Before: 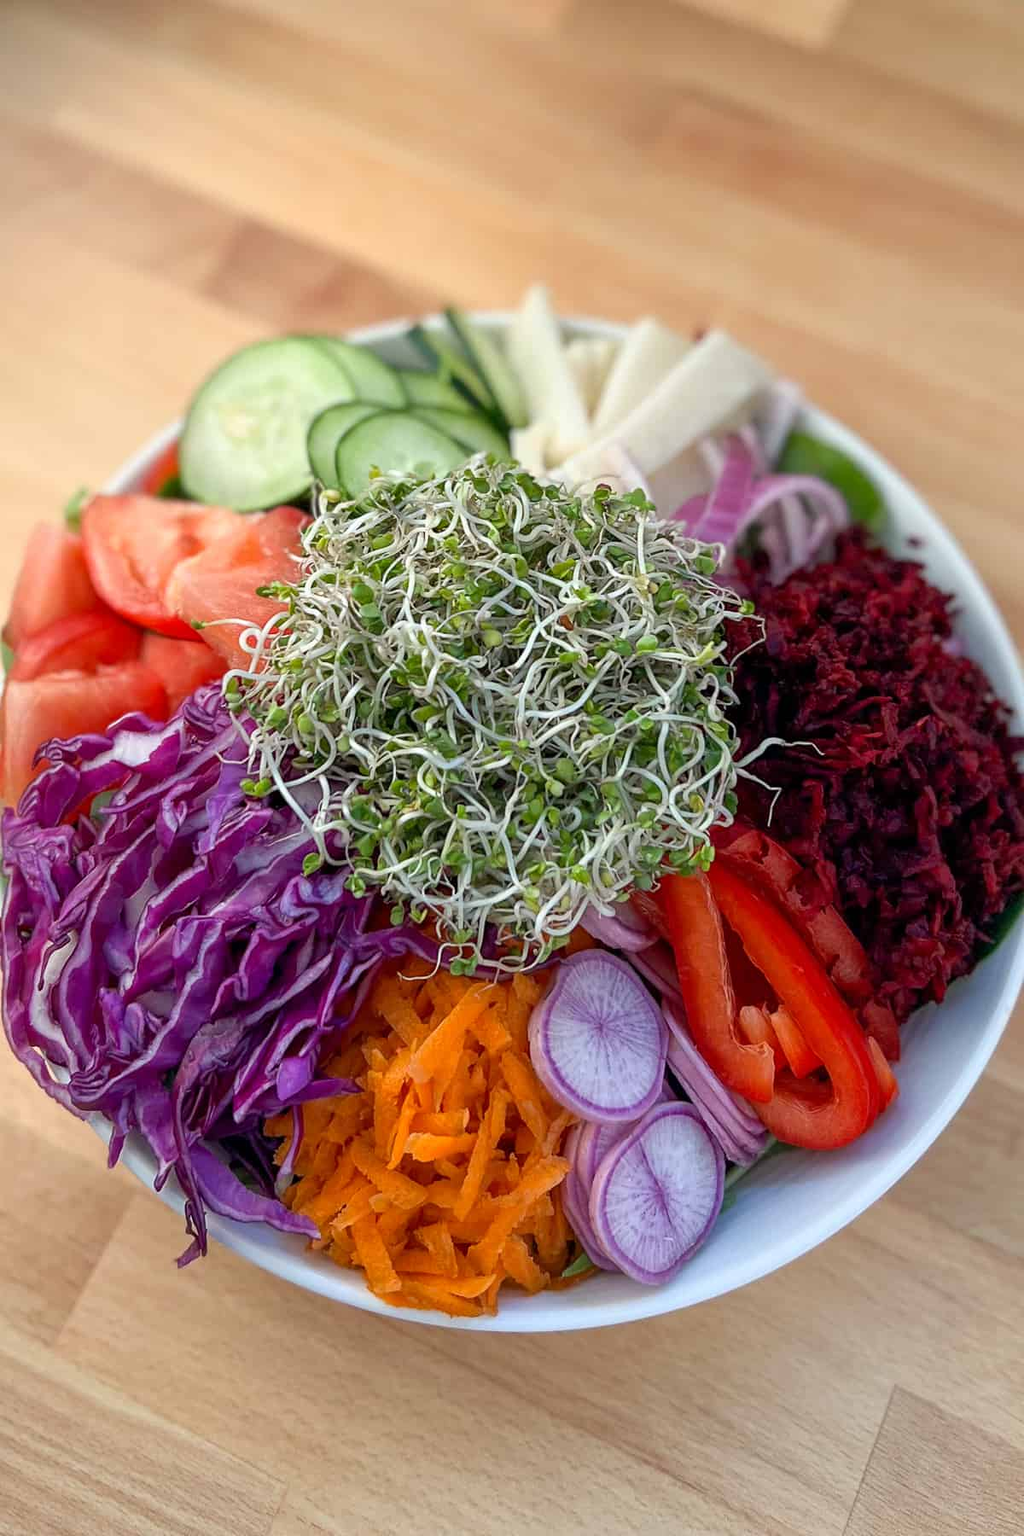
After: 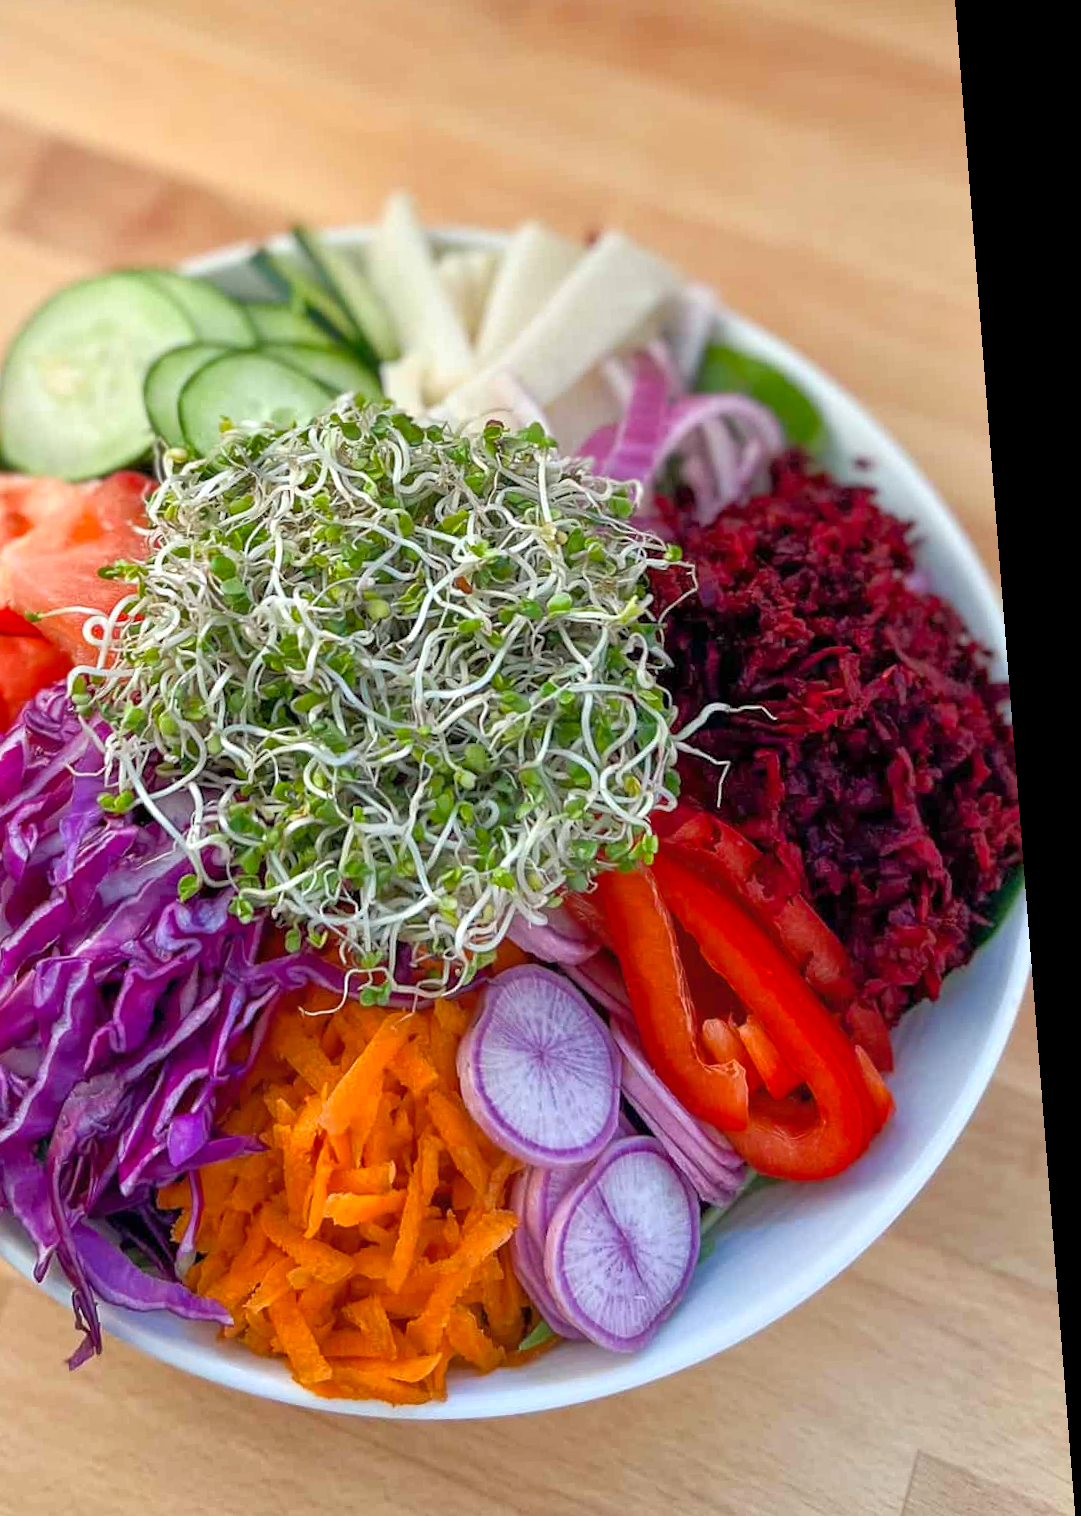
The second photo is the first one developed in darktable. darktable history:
tone equalizer: -8 EV 1 EV, -7 EV 1 EV, -6 EV 1 EV, -5 EV 1 EV, -4 EV 1 EV, -3 EV 0.75 EV, -2 EV 0.5 EV, -1 EV 0.25 EV
crop: left 19.159%, top 9.58%, bottom 9.58%
rotate and perspective: rotation -4.2°, shear 0.006, automatic cropping off
color balance rgb: shadows fall-off 101%, linear chroma grading › mid-tones 7.63%, perceptual saturation grading › mid-tones 11.68%, mask middle-gray fulcrum 22.45%, global vibrance 10.11%, saturation formula JzAzBz (2021)
